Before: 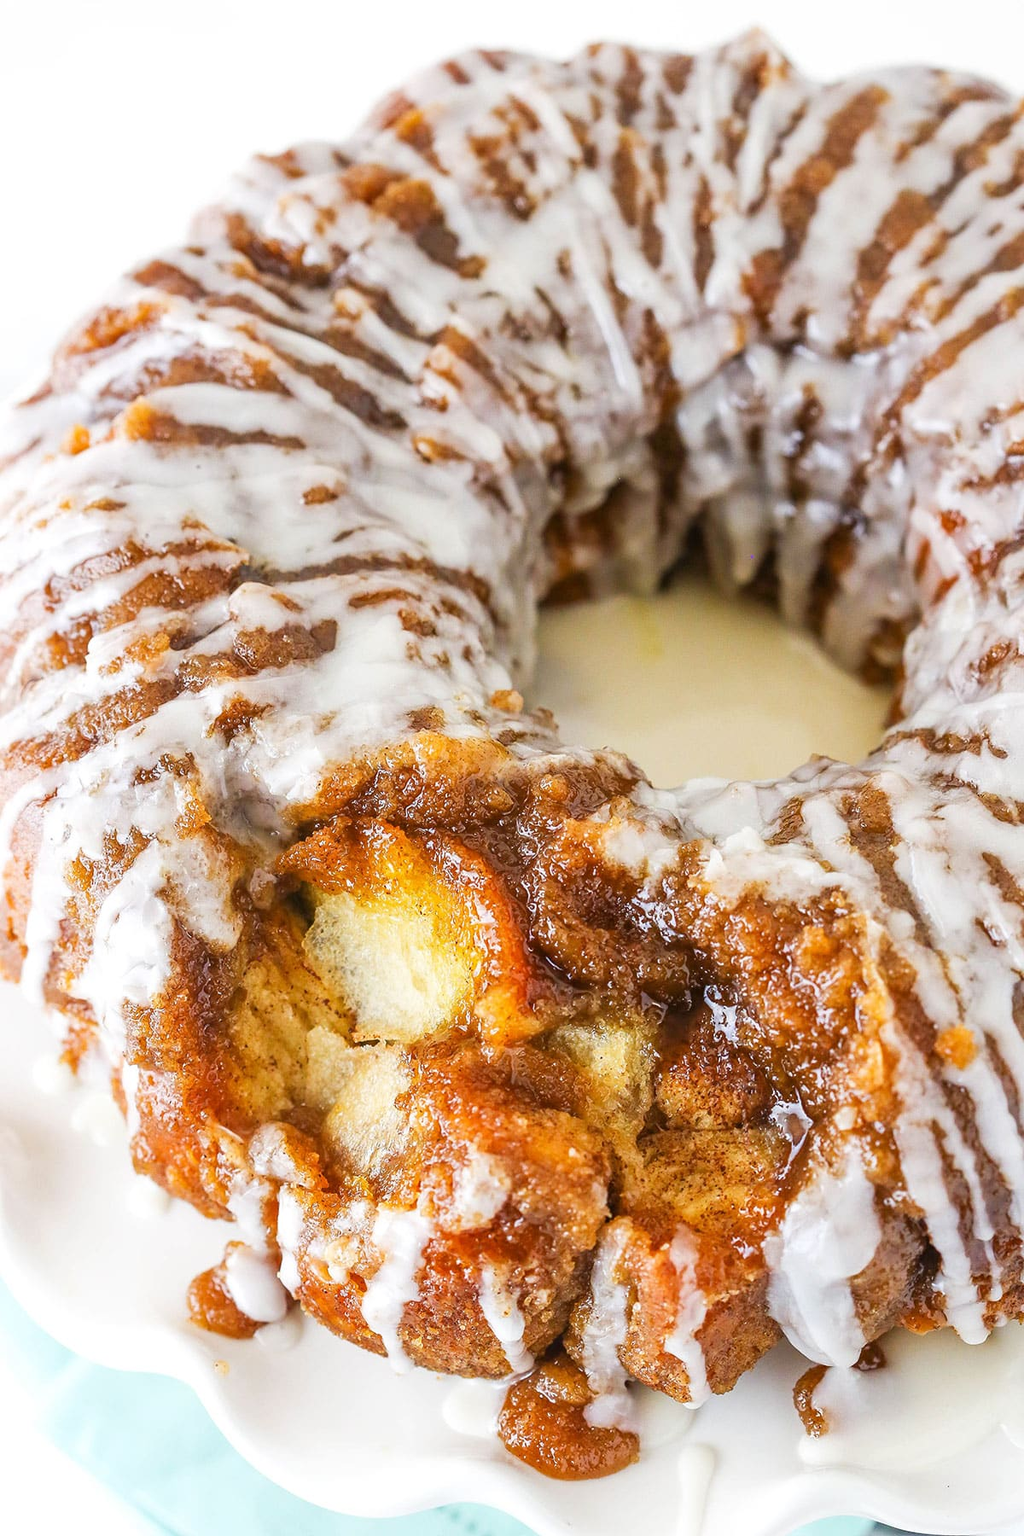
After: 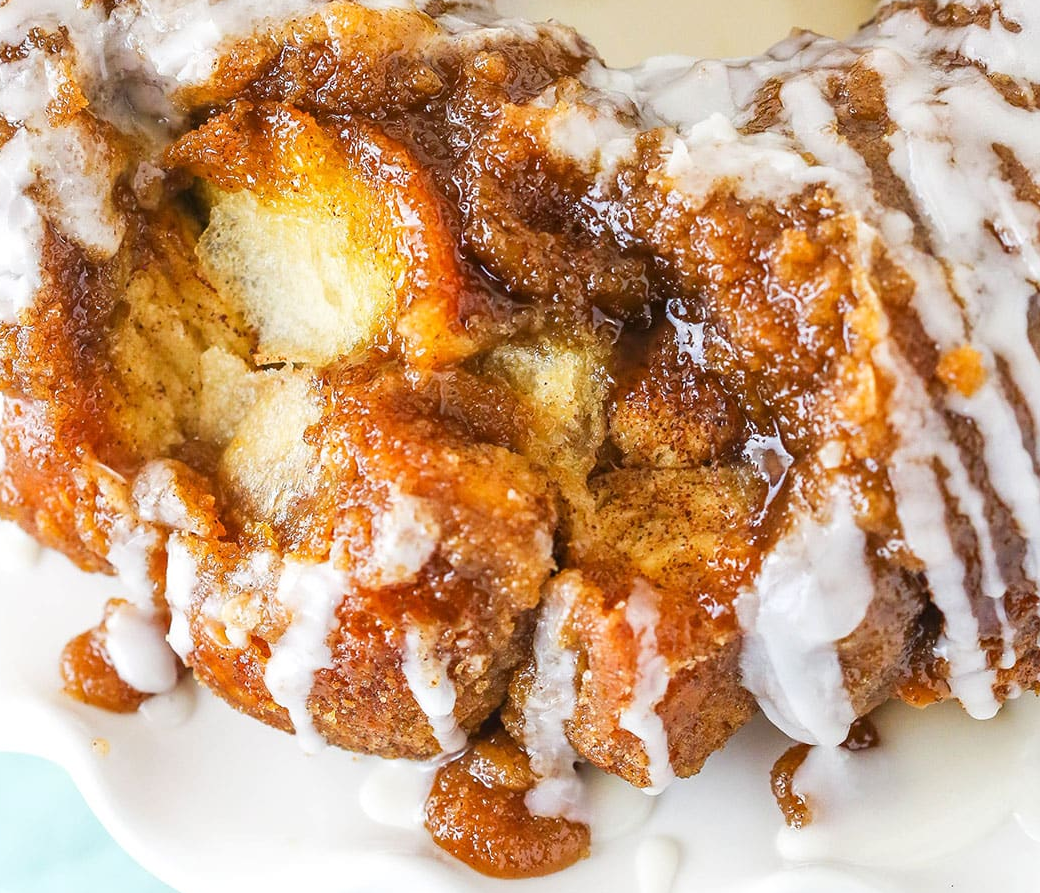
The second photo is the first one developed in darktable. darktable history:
crop and rotate: left 13.281%, top 47.574%, bottom 2.764%
tone equalizer: on, module defaults
